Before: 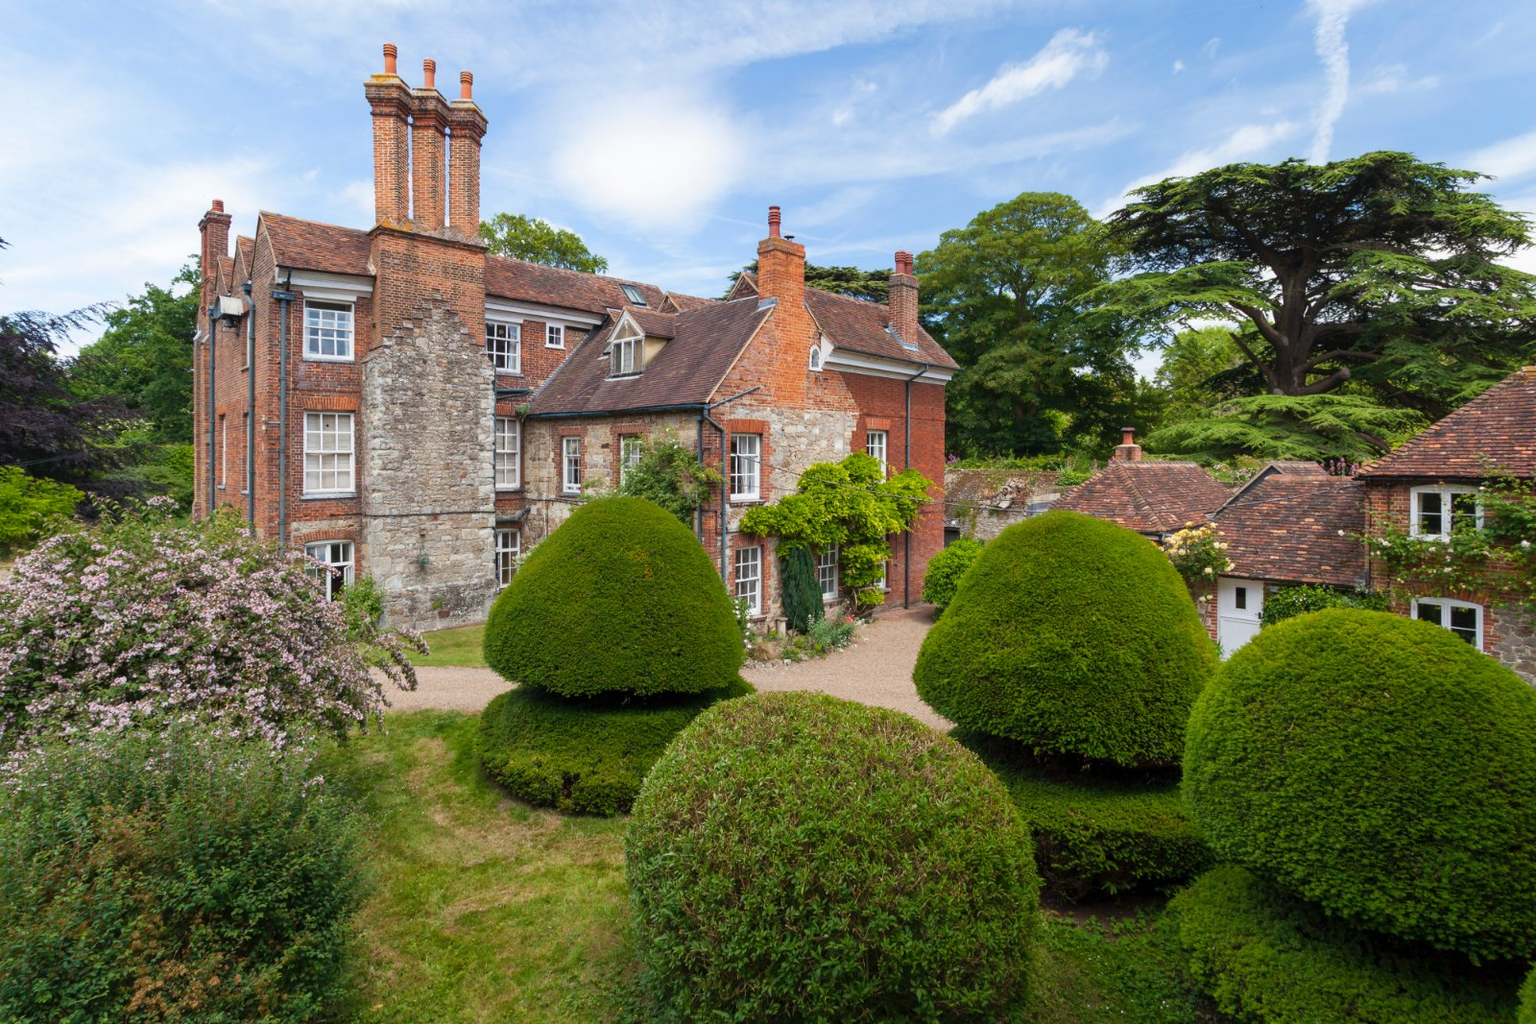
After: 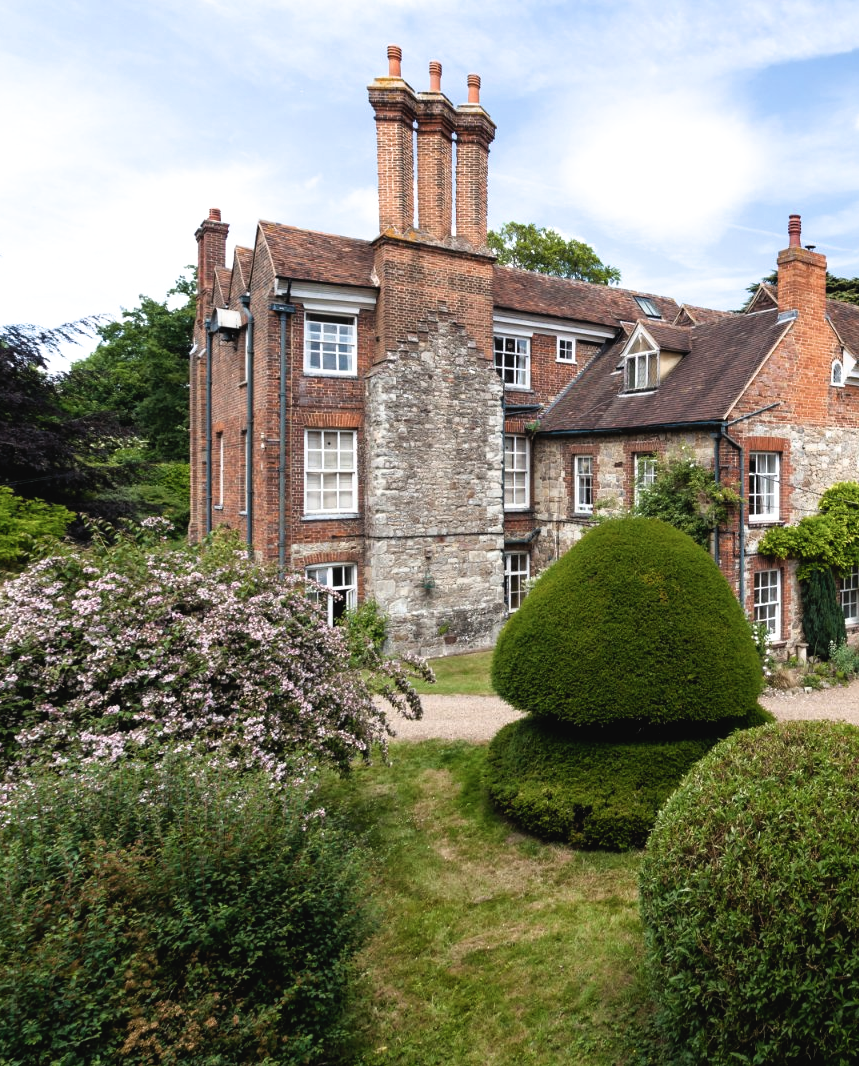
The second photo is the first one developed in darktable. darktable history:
crop: left 0.794%, right 45.465%, bottom 0.081%
shadows and highlights: shadows -12.59, white point adjustment 4.15, highlights 26.51
filmic rgb: black relative exposure -8.27 EV, white relative exposure 2.2 EV, target white luminance 99.965%, hardness 7.1, latitude 74.34%, contrast 1.319, highlights saturation mix -2.91%, shadows ↔ highlights balance 30.86%
contrast brightness saturation: contrast -0.075, brightness -0.04, saturation -0.109
